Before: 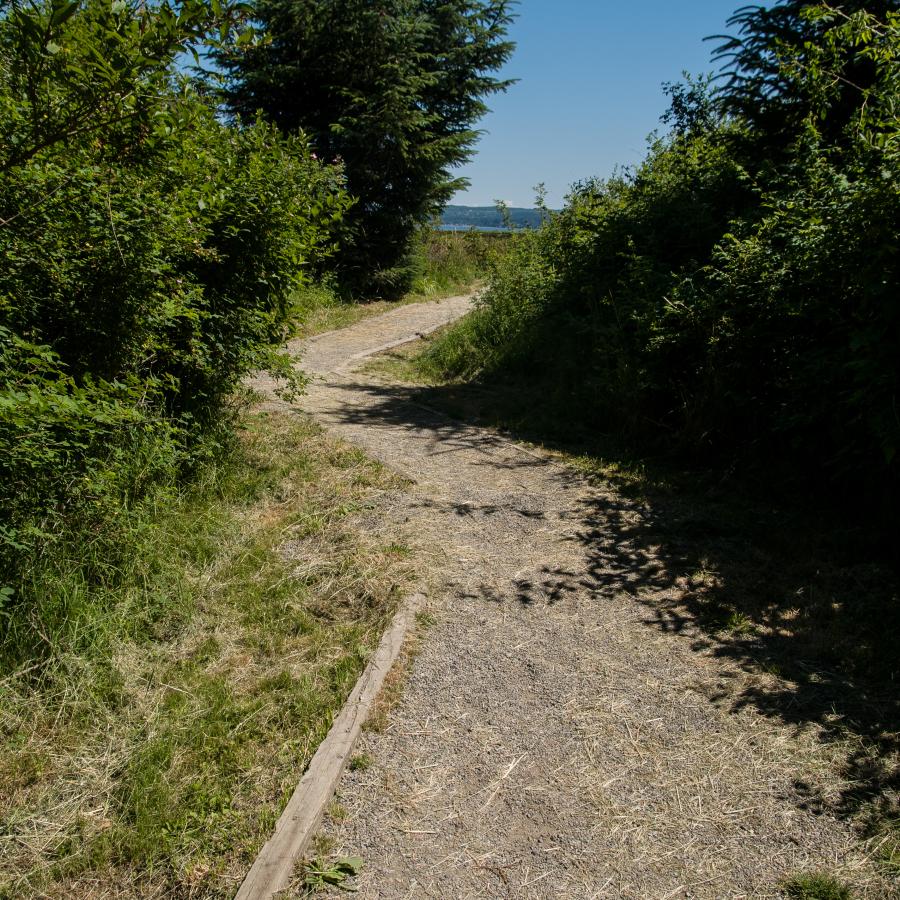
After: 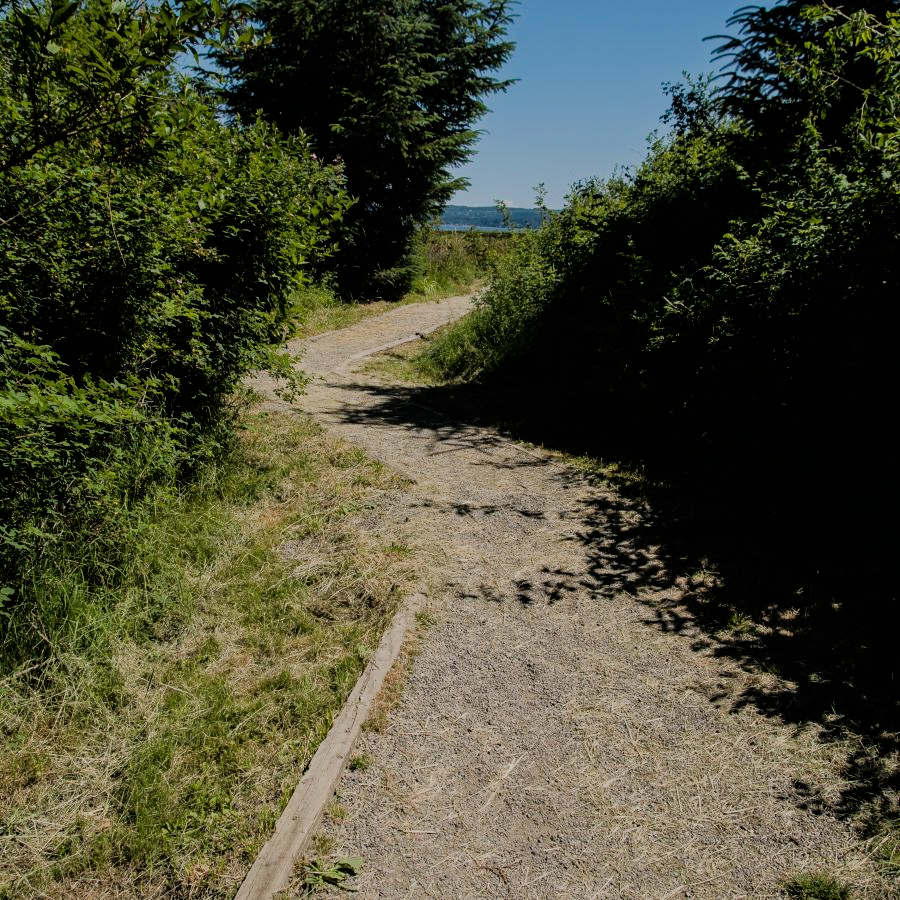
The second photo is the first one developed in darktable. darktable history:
filmic rgb: black relative exposure -7.32 EV, white relative exposure 5.09 EV, hardness 3.2
haze removal: compatibility mode true, adaptive false
